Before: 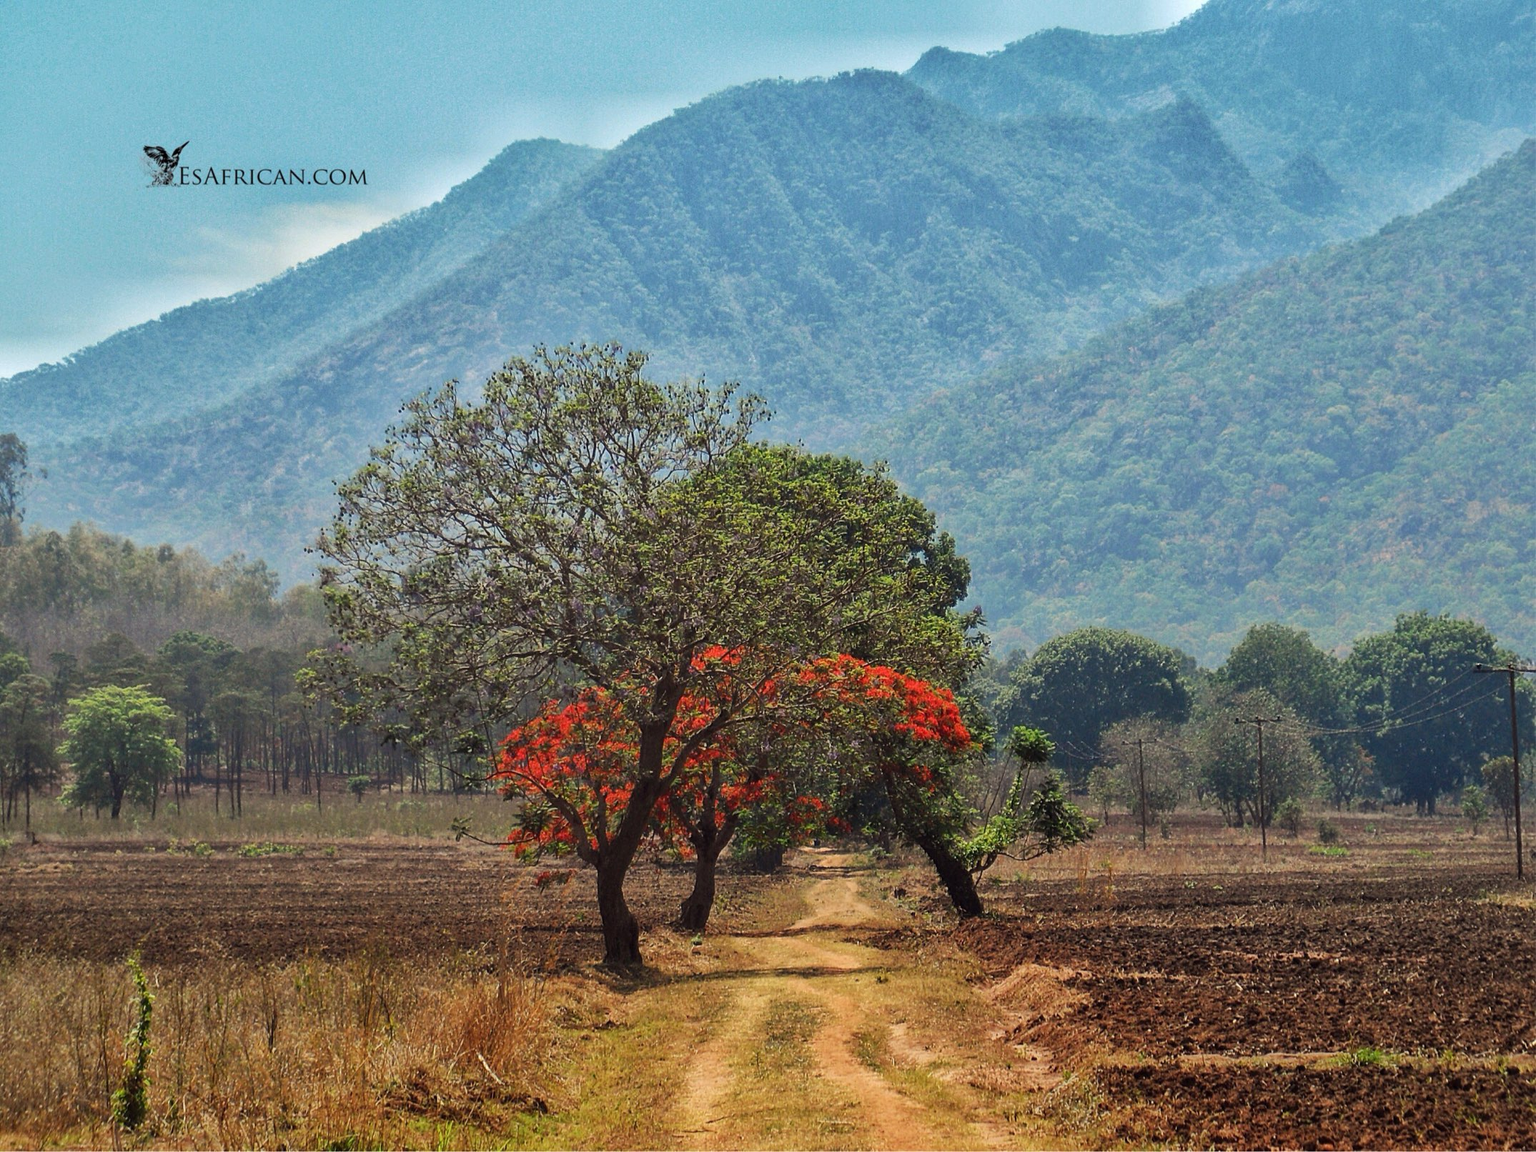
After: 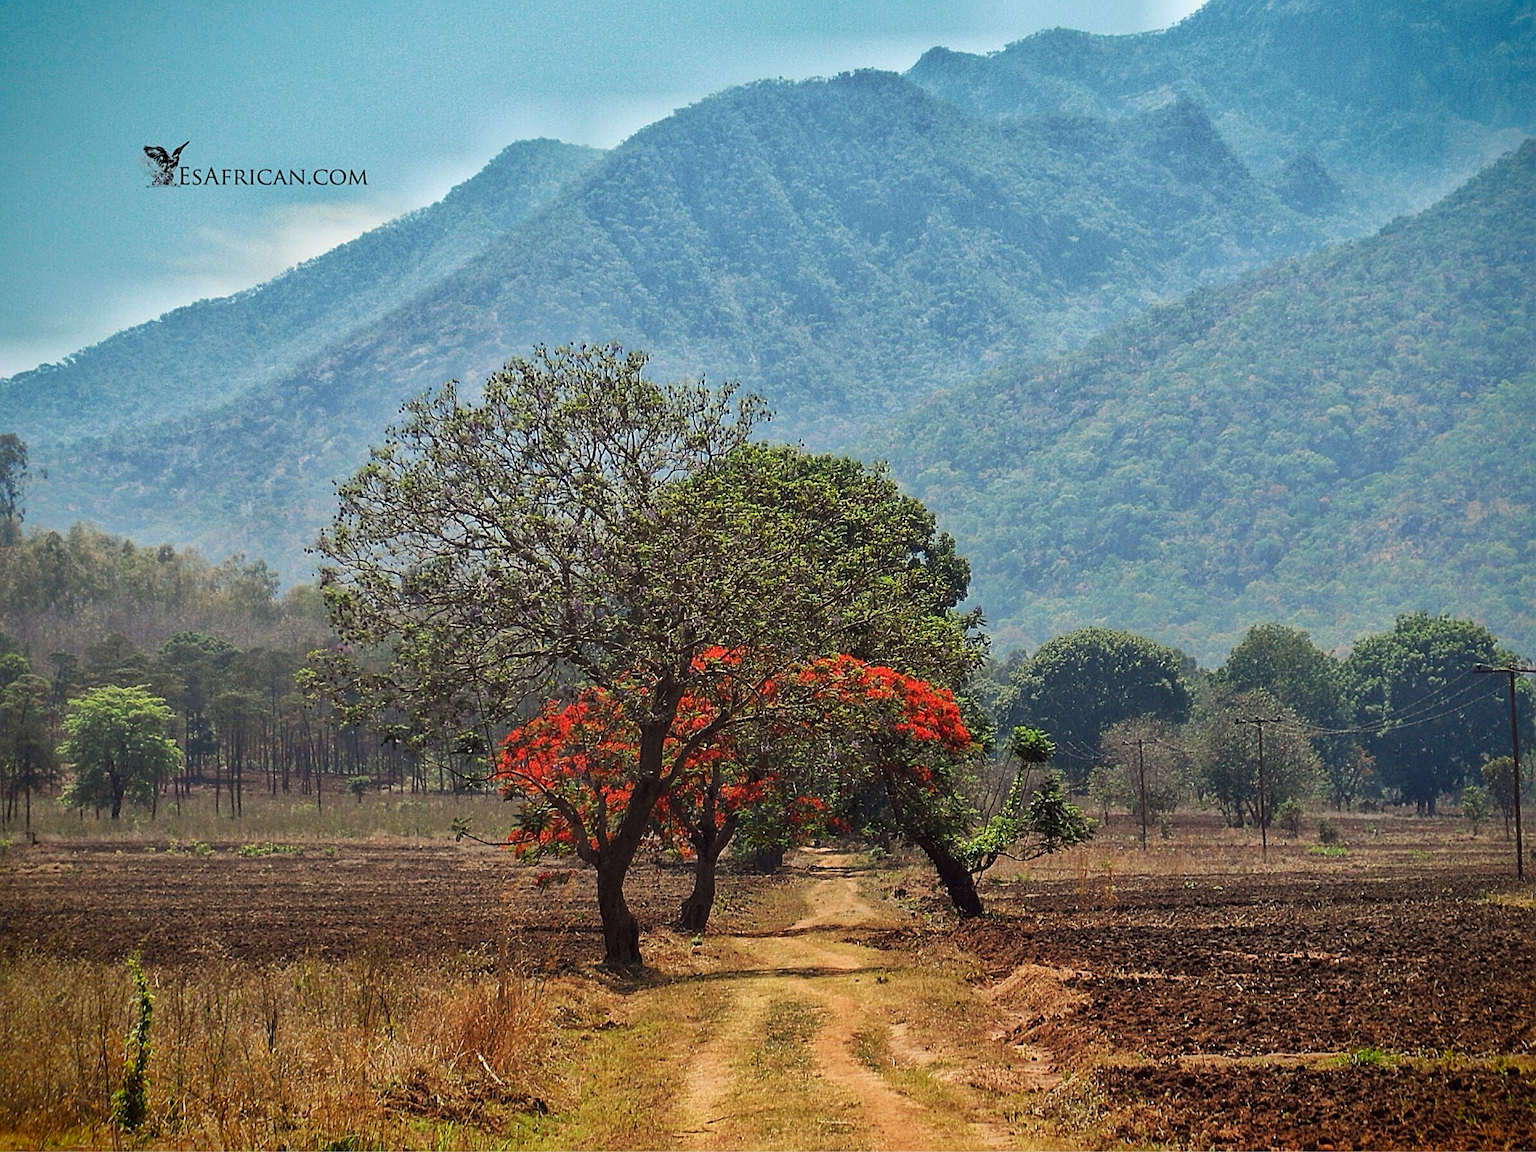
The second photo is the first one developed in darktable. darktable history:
vignetting: saturation 0.377, dithering 8-bit output, unbound false
sharpen: on, module defaults
